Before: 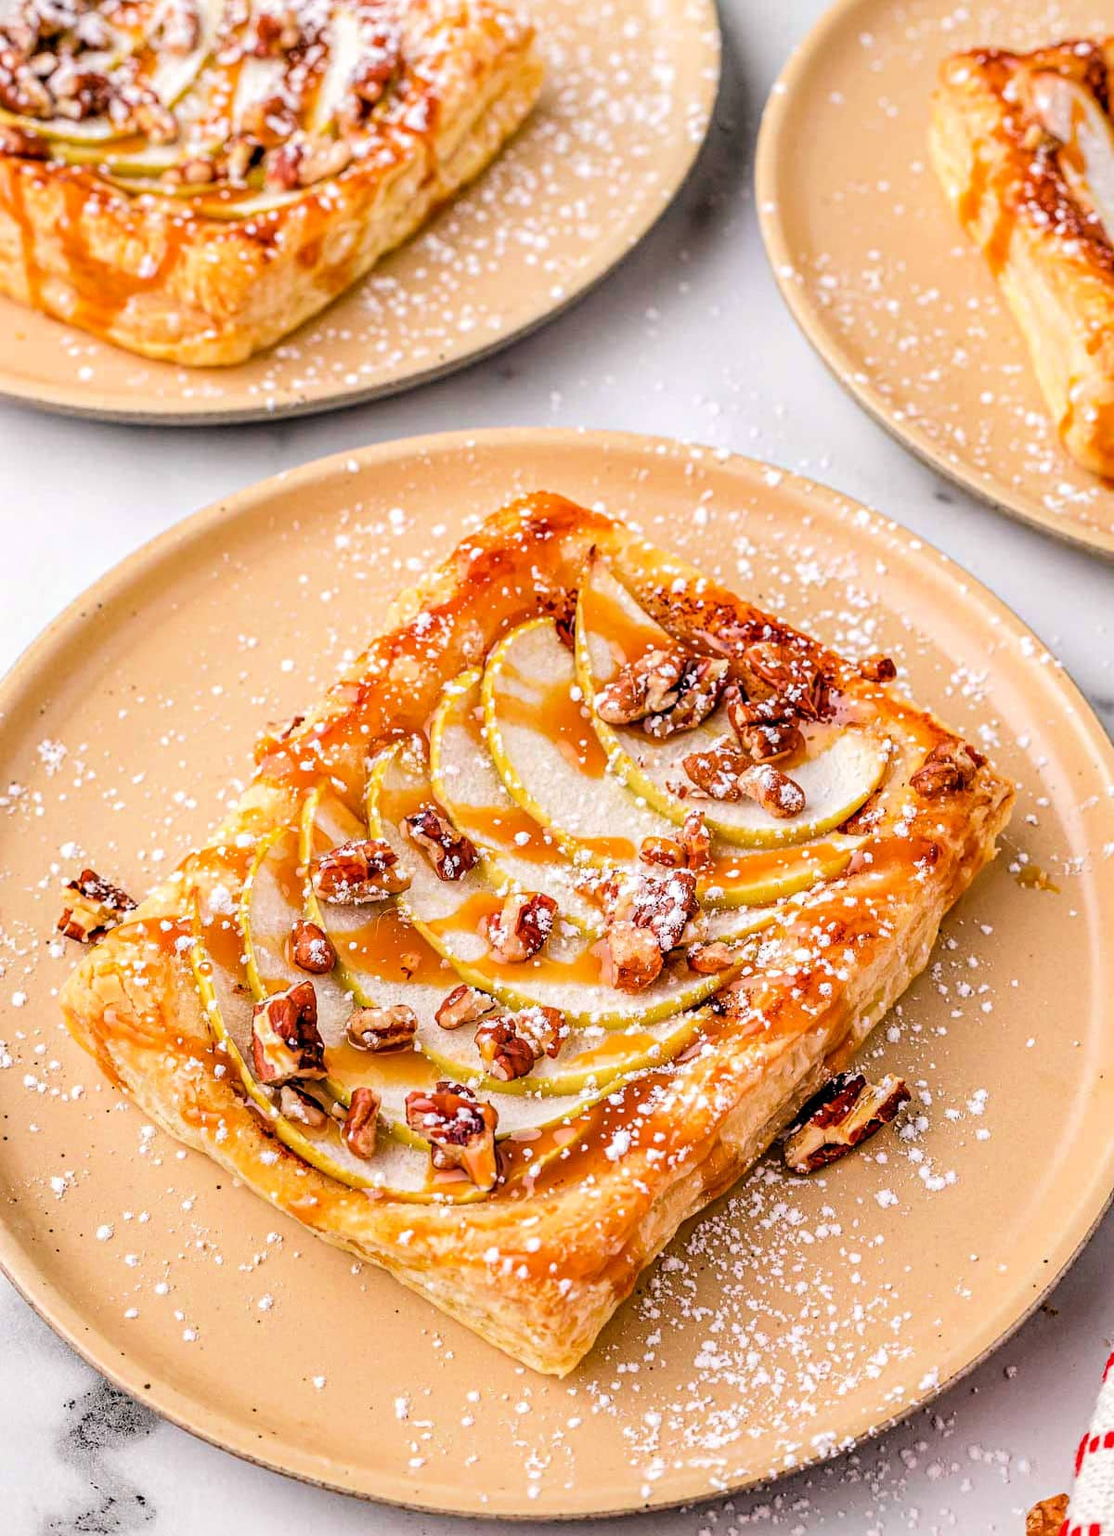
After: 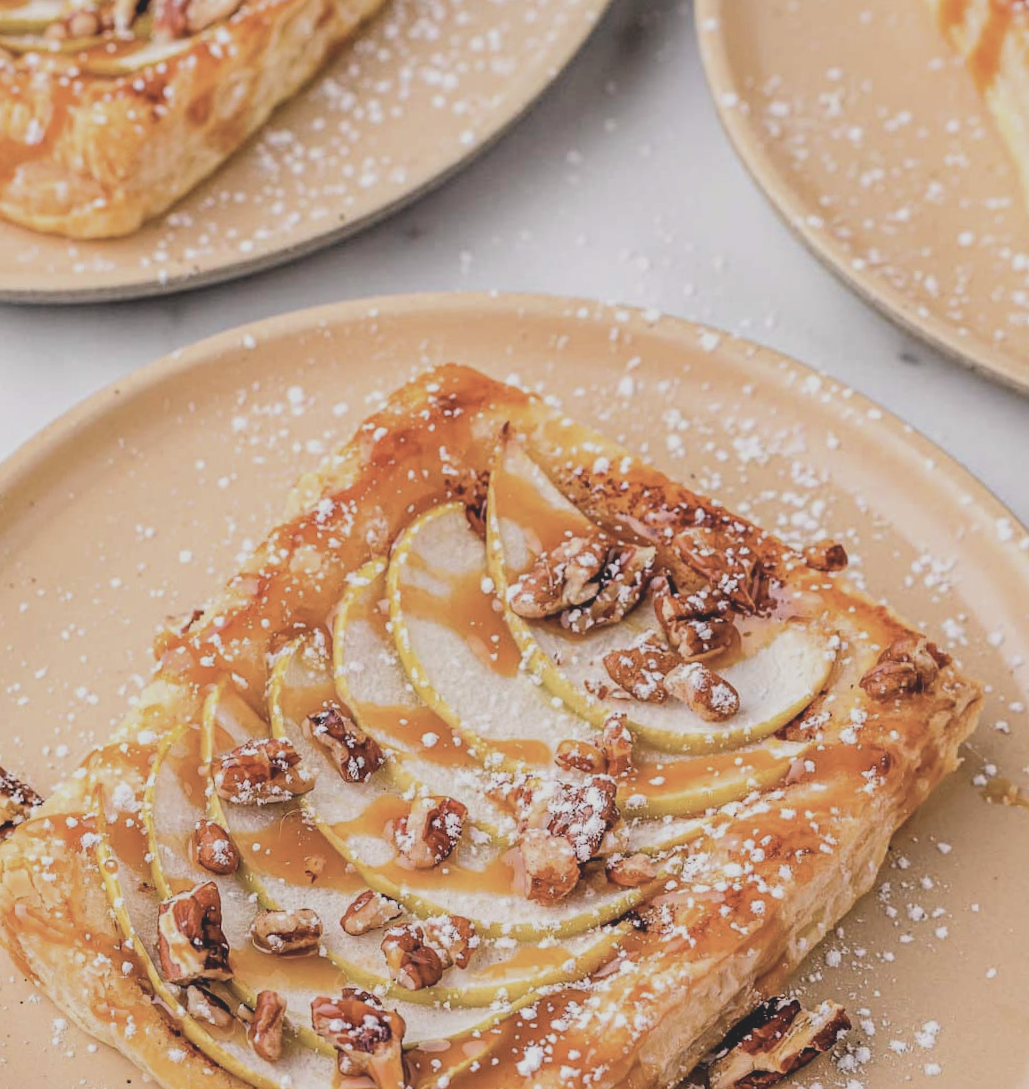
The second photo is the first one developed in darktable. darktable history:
crop: left 5.596%, top 10.314%, right 3.534%, bottom 19.395%
rotate and perspective: rotation 0.062°, lens shift (vertical) 0.115, lens shift (horizontal) -0.133, crop left 0.047, crop right 0.94, crop top 0.061, crop bottom 0.94
contrast brightness saturation: contrast -0.26, saturation -0.43
